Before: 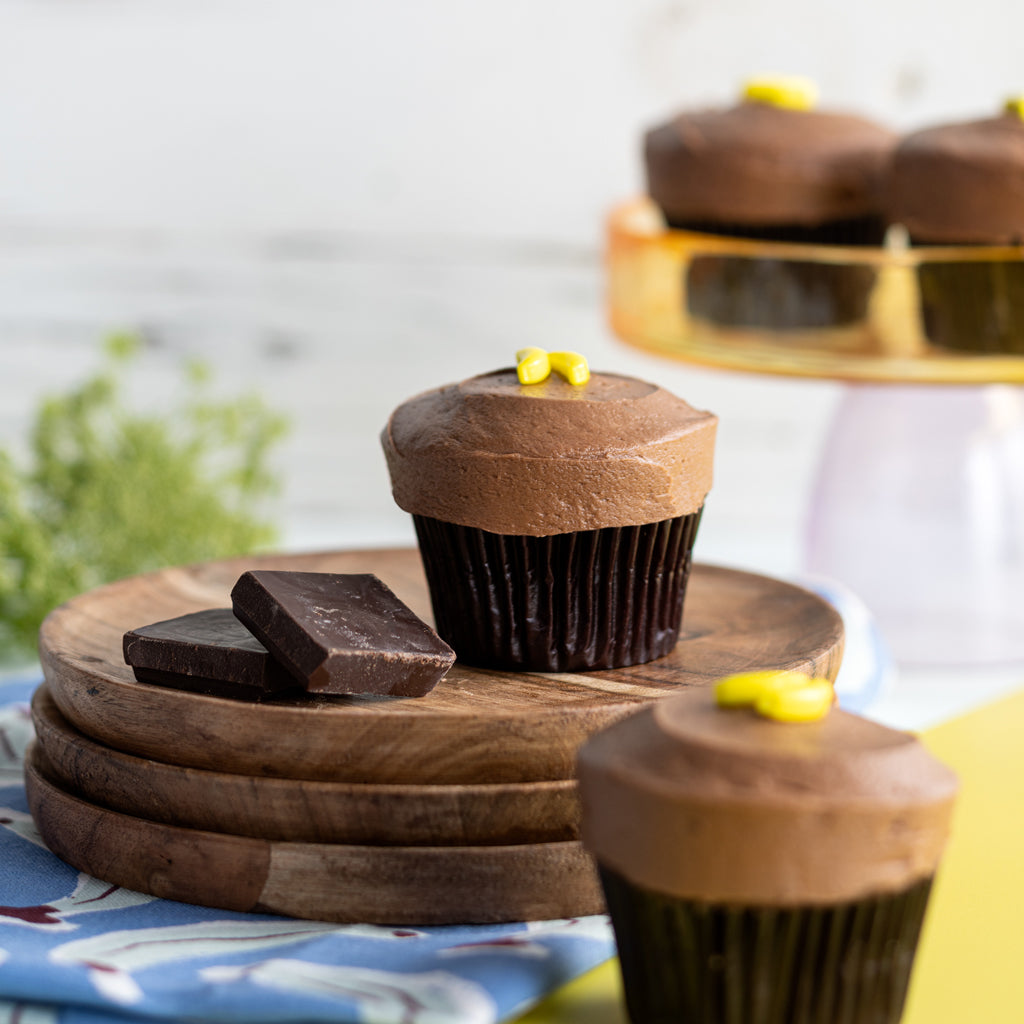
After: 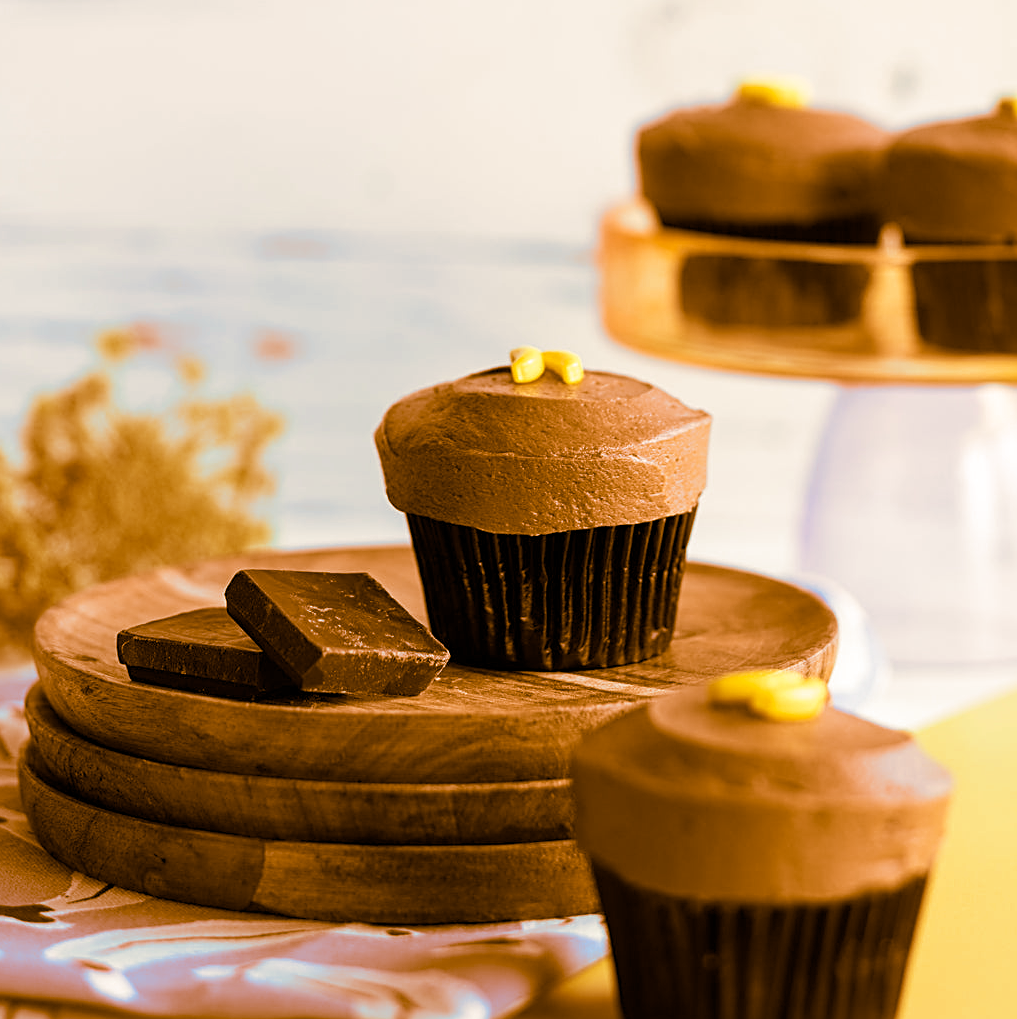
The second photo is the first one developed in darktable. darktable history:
crop and rotate: left 0.614%, top 0.179%, bottom 0.309%
sharpen: on, module defaults
split-toning: shadows › hue 26°, shadows › saturation 0.92, highlights › hue 40°, highlights › saturation 0.92, balance -63, compress 0%
